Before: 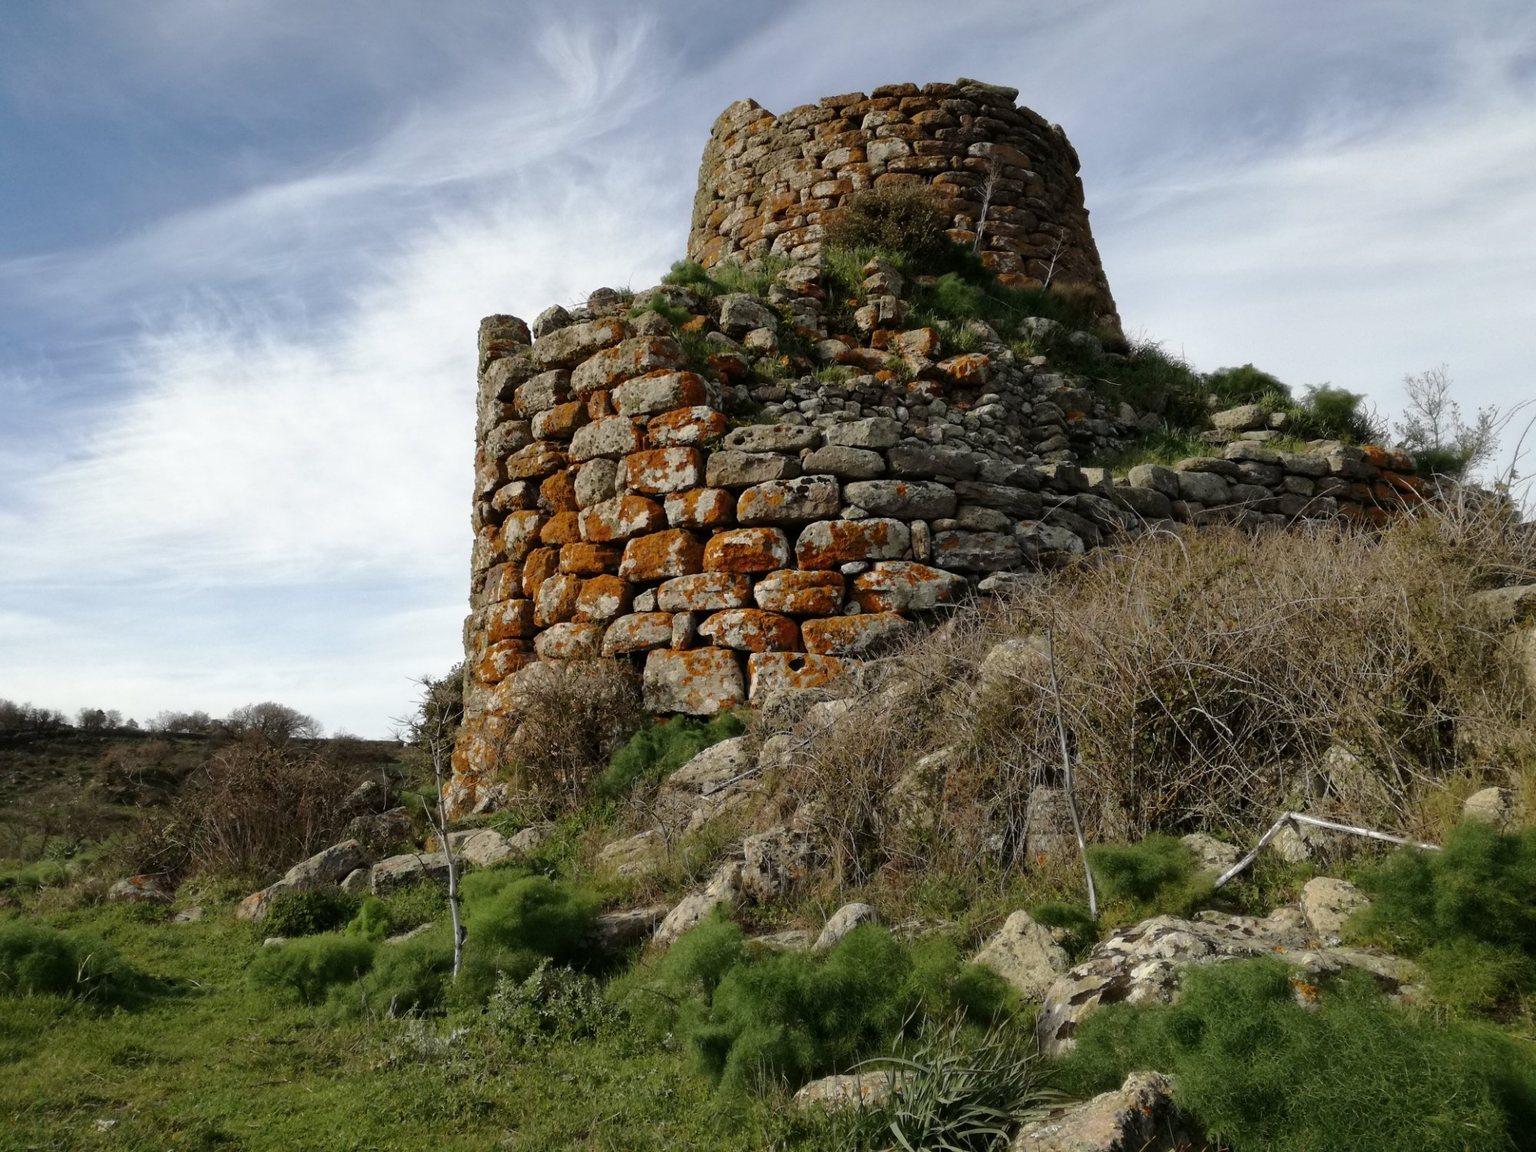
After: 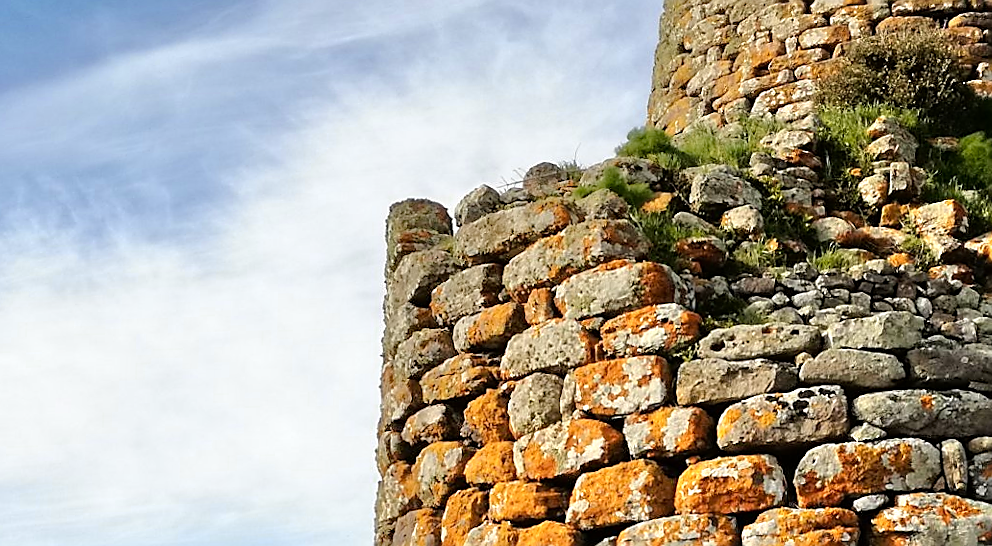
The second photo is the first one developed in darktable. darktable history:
sharpen: radius 1.4, amount 1.25, threshold 0.7
tone equalizer: -7 EV 0.15 EV, -6 EV 0.6 EV, -5 EV 1.15 EV, -4 EV 1.33 EV, -3 EV 1.15 EV, -2 EV 0.6 EV, -1 EV 0.15 EV, mask exposure compensation -0.5 EV
color zones: curves: ch0 [(0.099, 0.624) (0.257, 0.596) (0.384, 0.376) (0.529, 0.492) (0.697, 0.564) (0.768, 0.532) (0.908, 0.644)]; ch1 [(0.112, 0.564) (0.254, 0.612) (0.432, 0.676) (0.592, 0.456) (0.743, 0.684) (0.888, 0.536)]; ch2 [(0.25, 0.5) (0.469, 0.36) (0.75, 0.5)]
crop: left 10.121%, top 10.631%, right 36.218%, bottom 51.526%
rotate and perspective: rotation -1.68°, lens shift (vertical) -0.146, crop left 0.049, crop right 0.912, crop top 0.032, crop bottom 0.96
